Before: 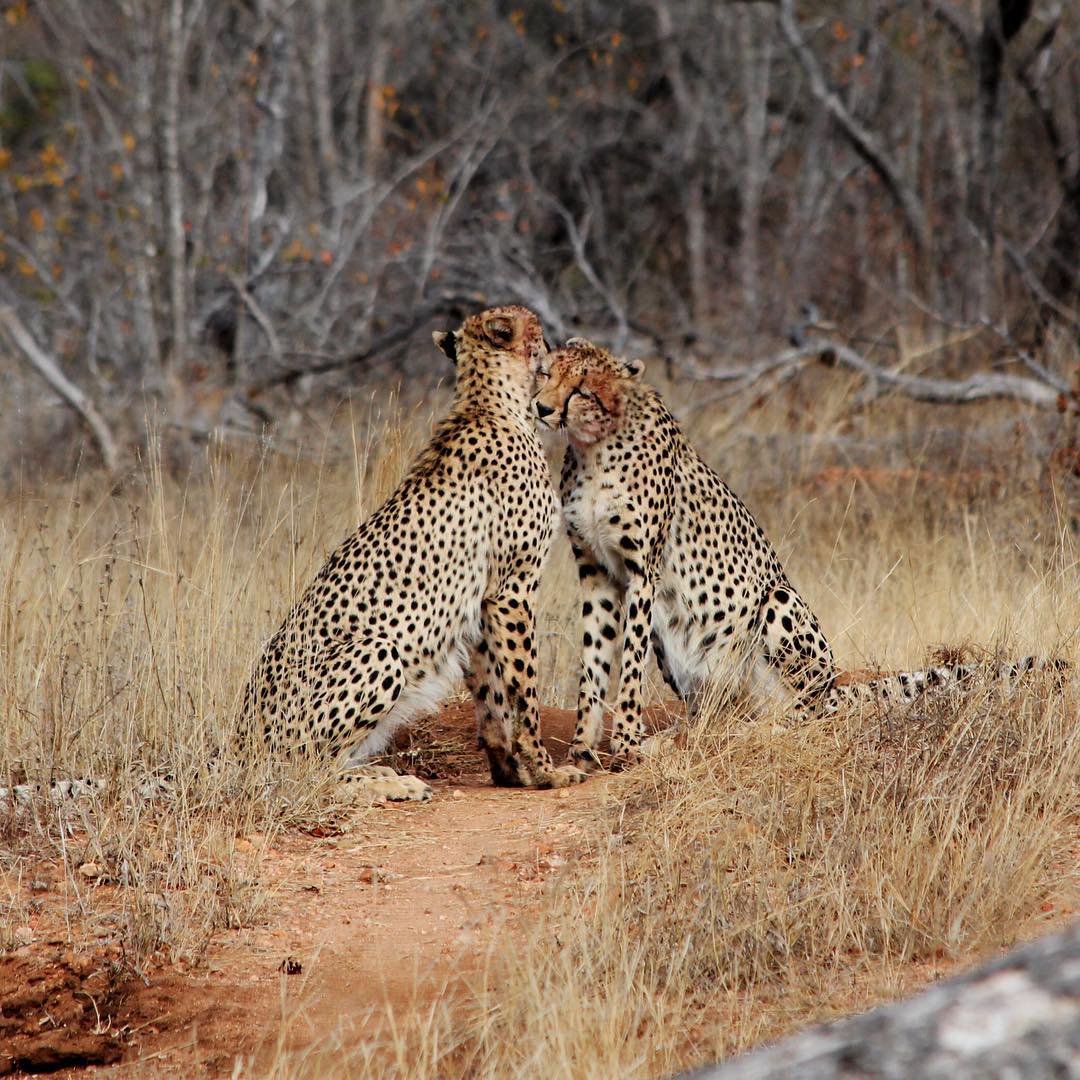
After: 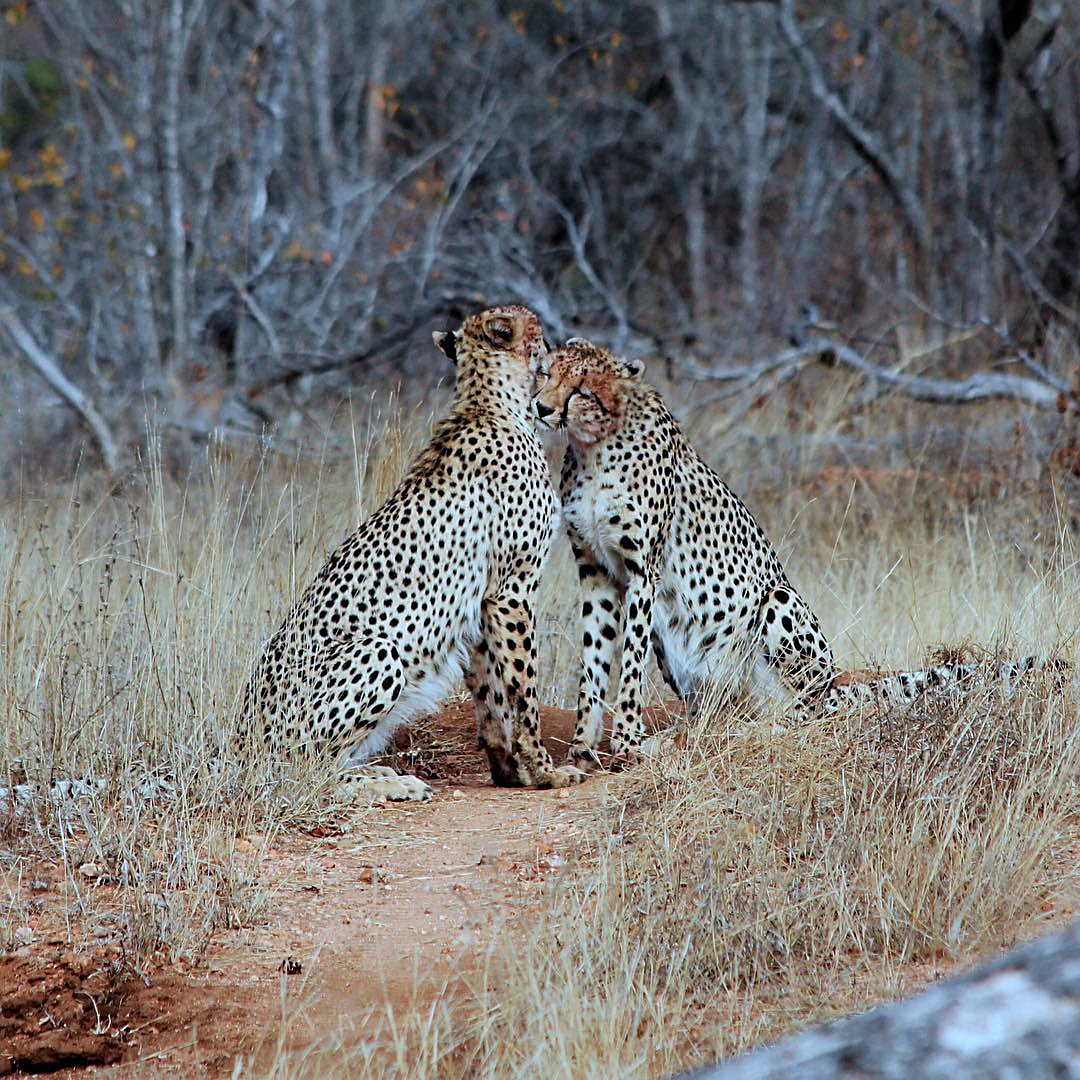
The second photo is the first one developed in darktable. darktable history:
color calibration: x 0.396, y 0.386, temperature 3661.48 K
sharpen: on, module defaults
